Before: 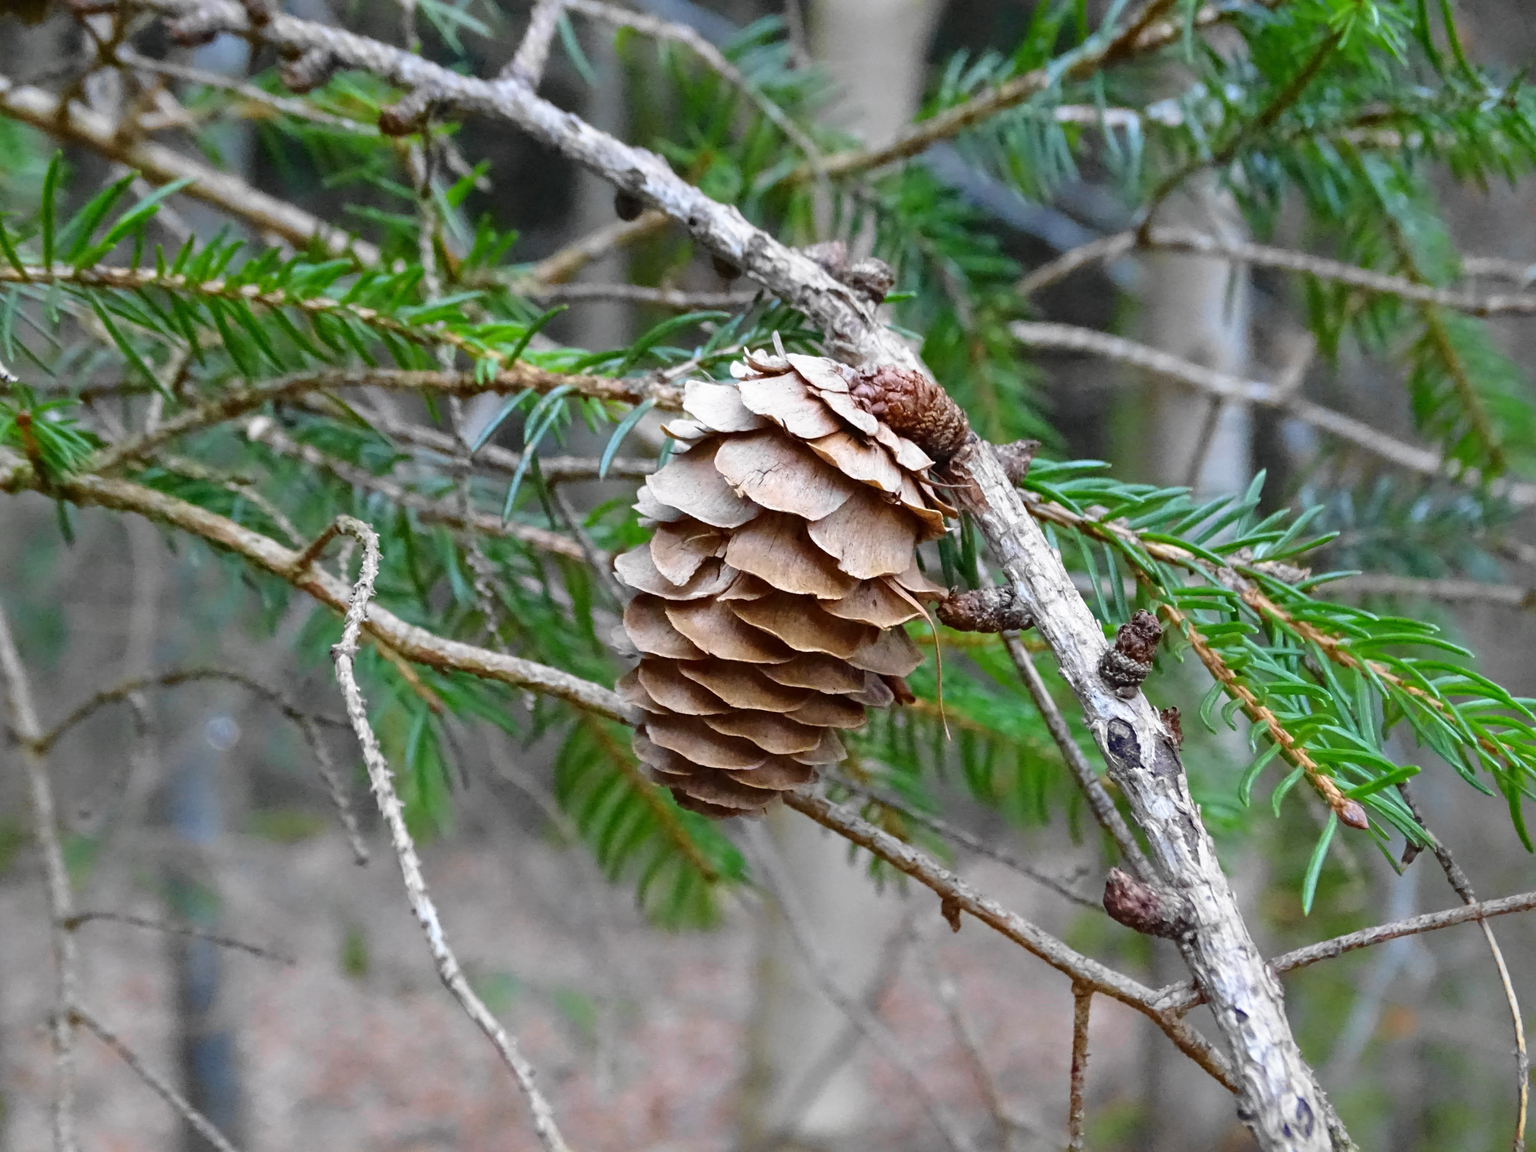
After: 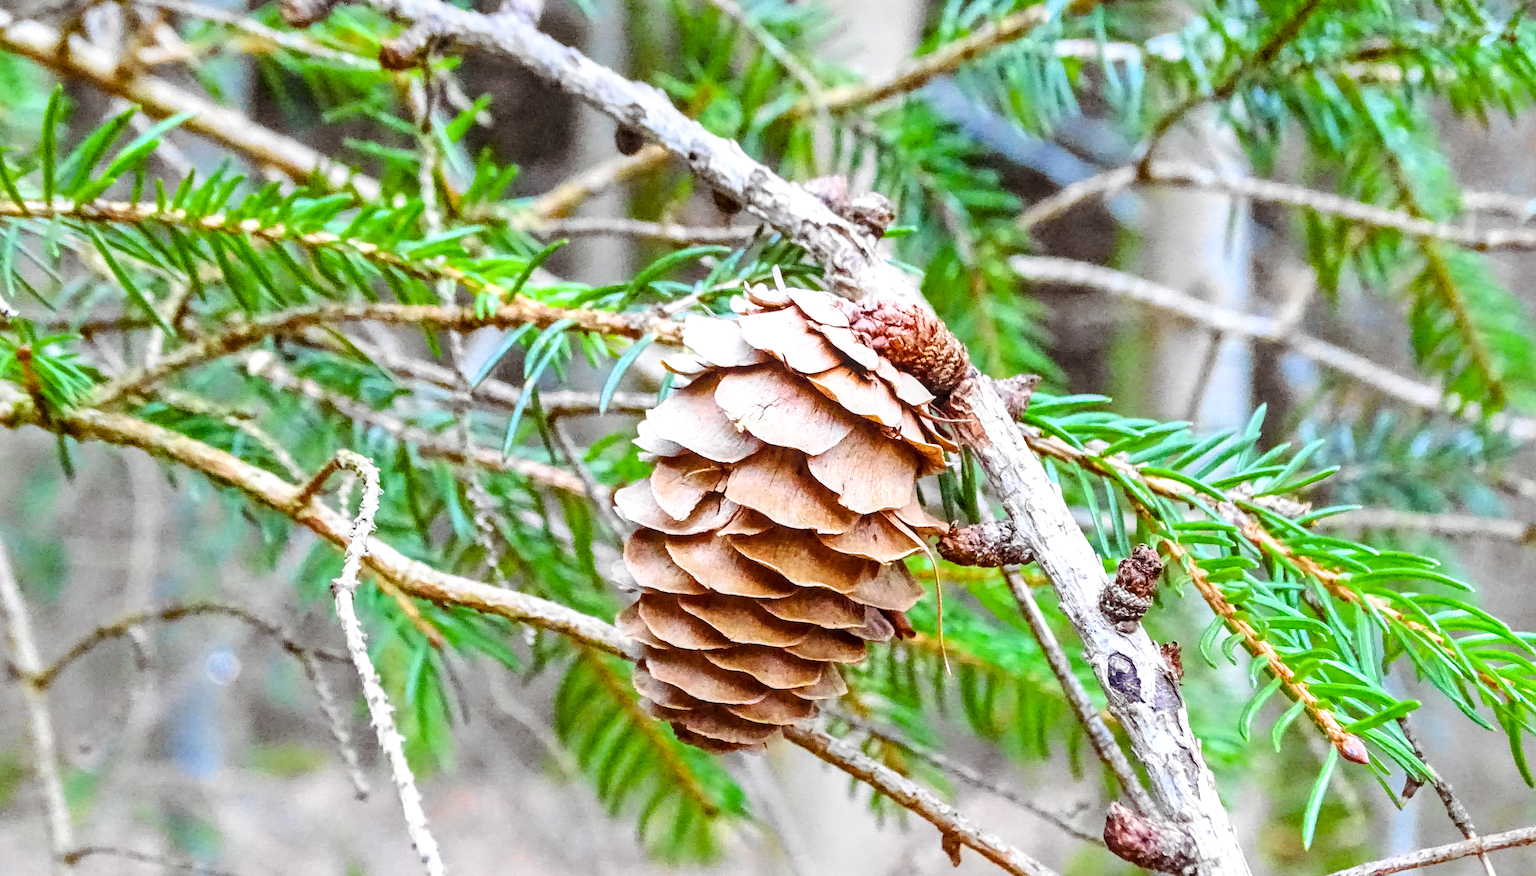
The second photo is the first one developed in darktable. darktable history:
filmic rgb: black relative exposure -7.65 EV, white relative exposure 4.56 EV, hardness 3.61, color science v6 (2022)
crop: top 5.729%, bottom 18.197%
color balance rgb: shadows lift › chroma 9.913%, shadows lift › hue 42.72°, power › hue 62.19°, linear chroma grading › global chroma 14.528%, perceptual saturation grading › global saturation -1.562%, perceptual saturation grading › highlights -7.599%, perceptual saturation grading › mid-tones 7.958%, perceptual saturation grading › shadows 3.625%, perceptual brilliance grading › highlights 7.548%, perceptual brilliance grading › mid-tones 3.446%, perceptual brilliance grading › shadows 2.436%, global vibrance 20%
shadows and highlights: shadows 75.36, highlights -26.16, soften with gaussian
local contrast: highlights 61%, detail 143%, midtone range 0.428
exposure: black level correction 0, exposure 1.391 EV, compensate exposure bias true, compensate highlight preservation false
sharpen: on, module defaults
